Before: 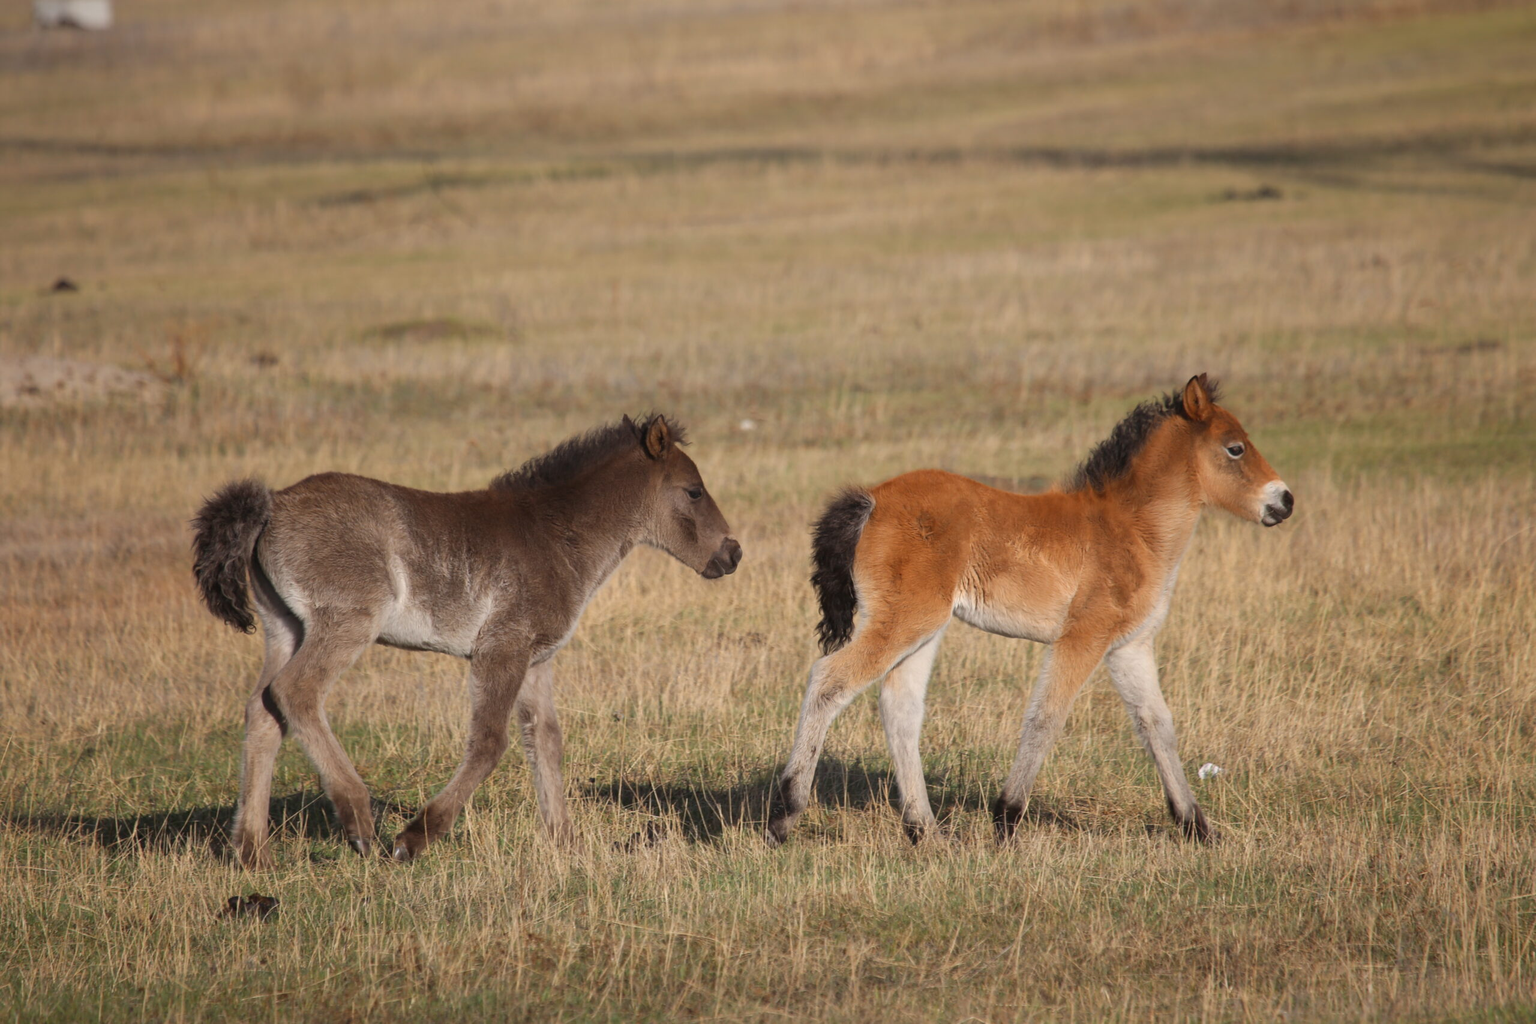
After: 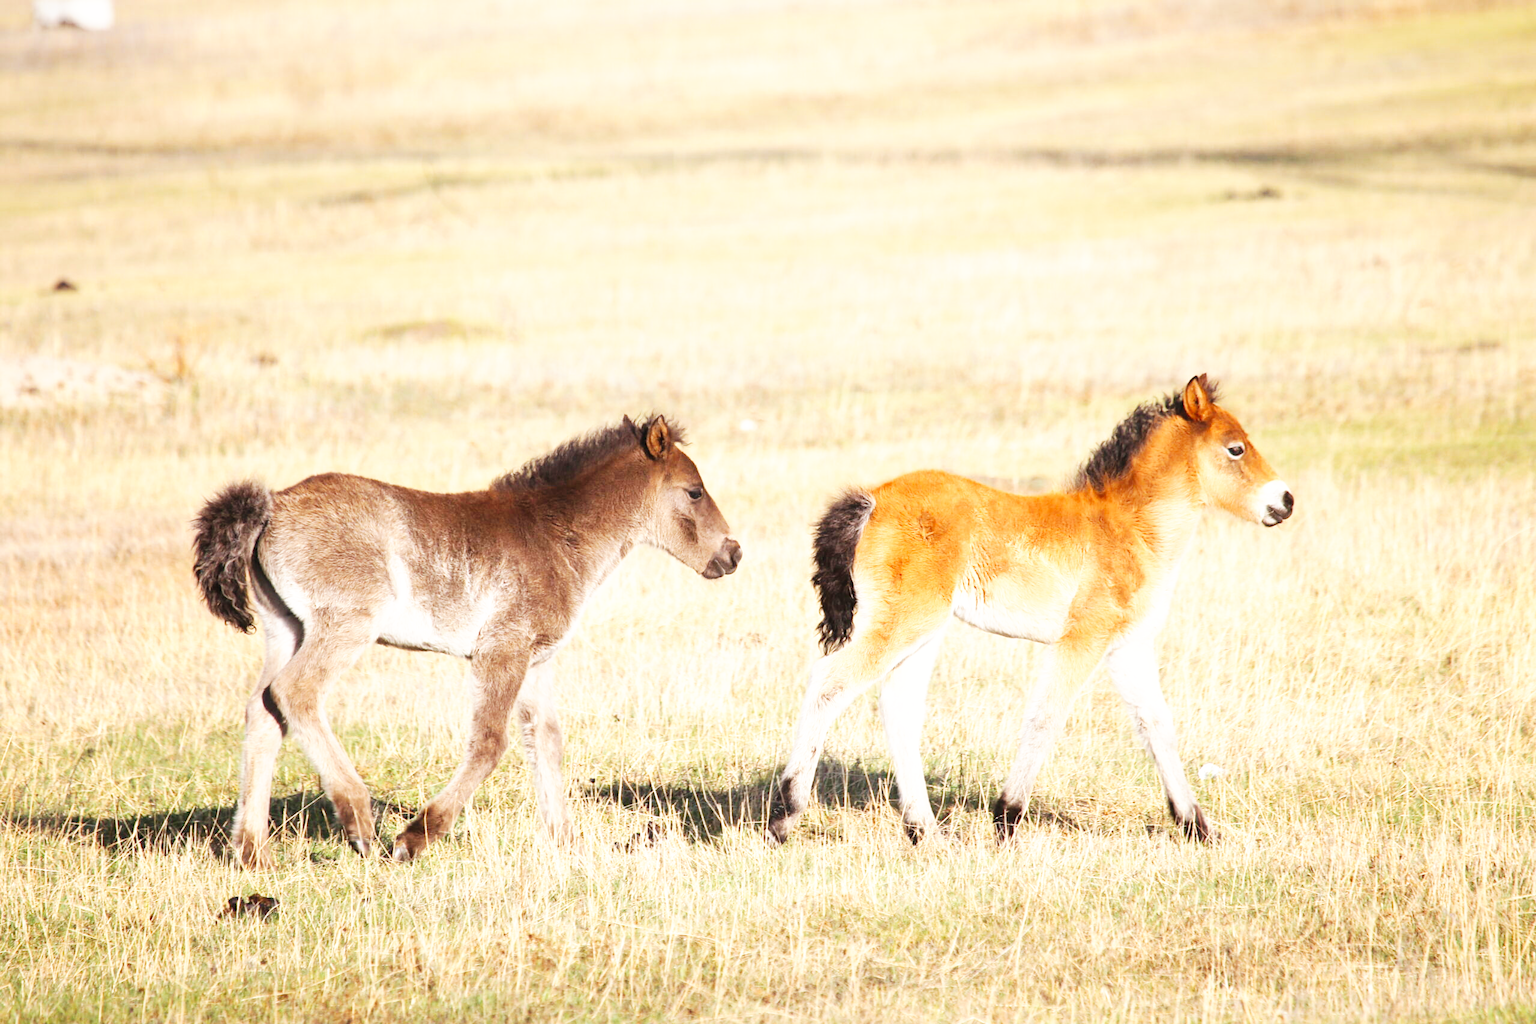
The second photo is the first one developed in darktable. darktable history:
exposure: black level correction 0.001, exposure 0.955 EV, compensate exposure bias true, compensate highlight preservation false
fill light: on, module defaults
base curve: curves: ch0 [(0, 0) (0.007, 0.004) (0.027, 0.03) (0.046, 0.07) (0.207, 0.54) (0.442, 0.872) (0.673, 0.972) (1, 1)], preserve colors none
color zones: curves: ch0 [(0.068, 0.464) (0.25, 0.5) (0.48, 0.508) (0.75, 0.536) (0.886, 0.476) (0.967, 0.456)]; ch1 [(0.066, 0.456) (0.25, 0.5) (0.616, 0.508) (0.746, 0.56) (0.934, 0.444)]
